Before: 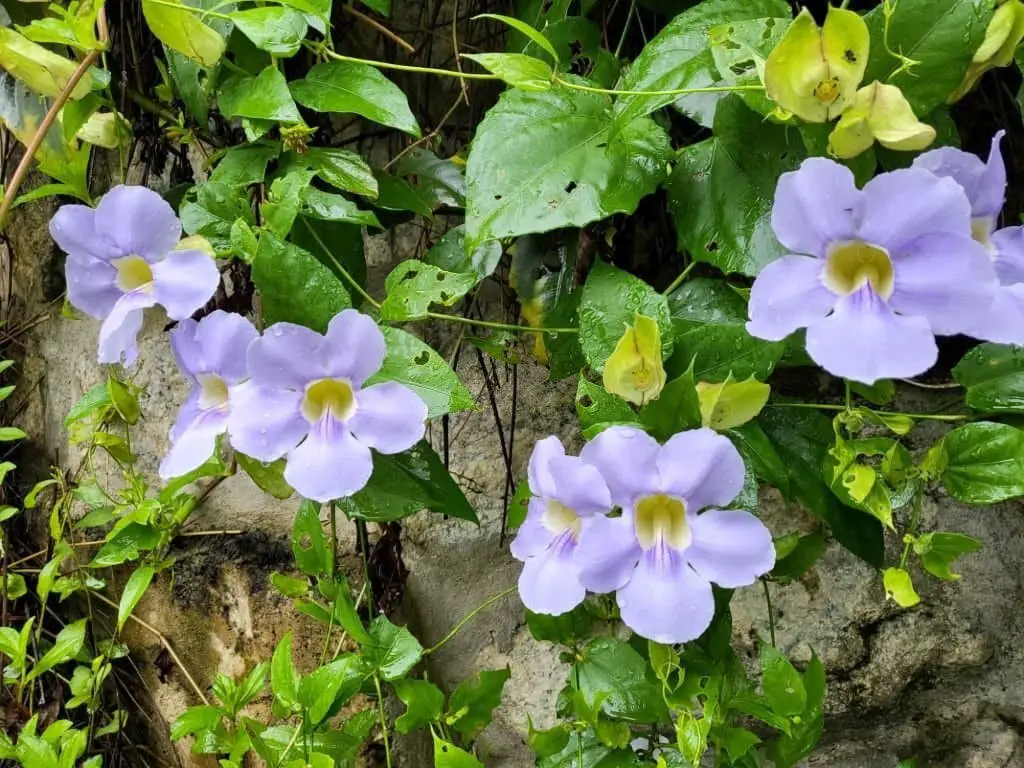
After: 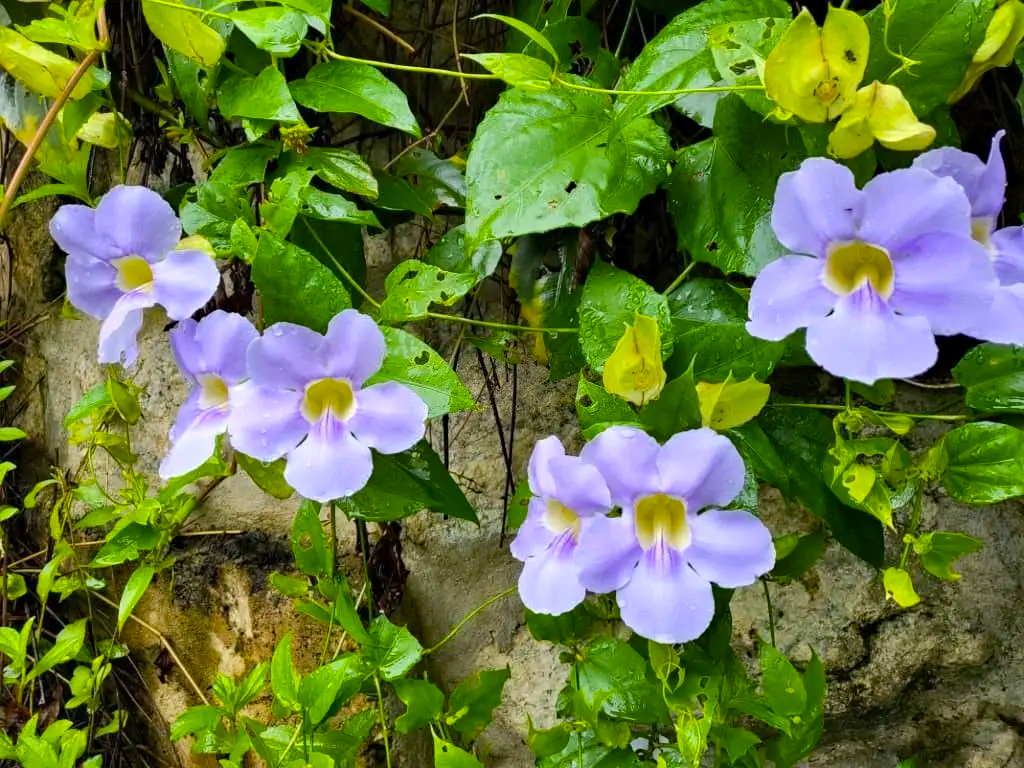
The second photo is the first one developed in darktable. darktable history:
color balance rgb: linear chroma grading › global chroma 33.4%
tone equalizer: on, module defaults
haze removal: compatibility mode true, adaptive false
